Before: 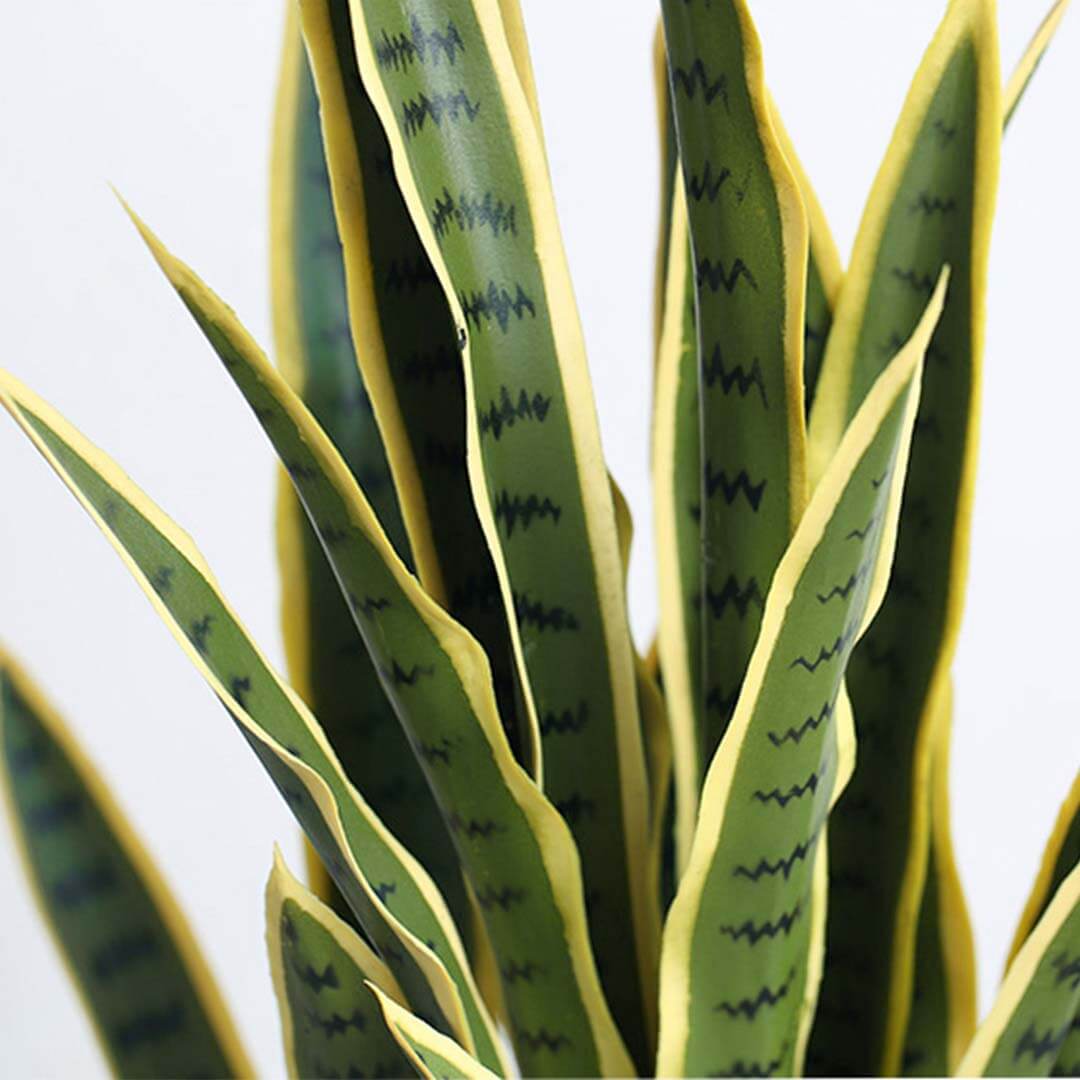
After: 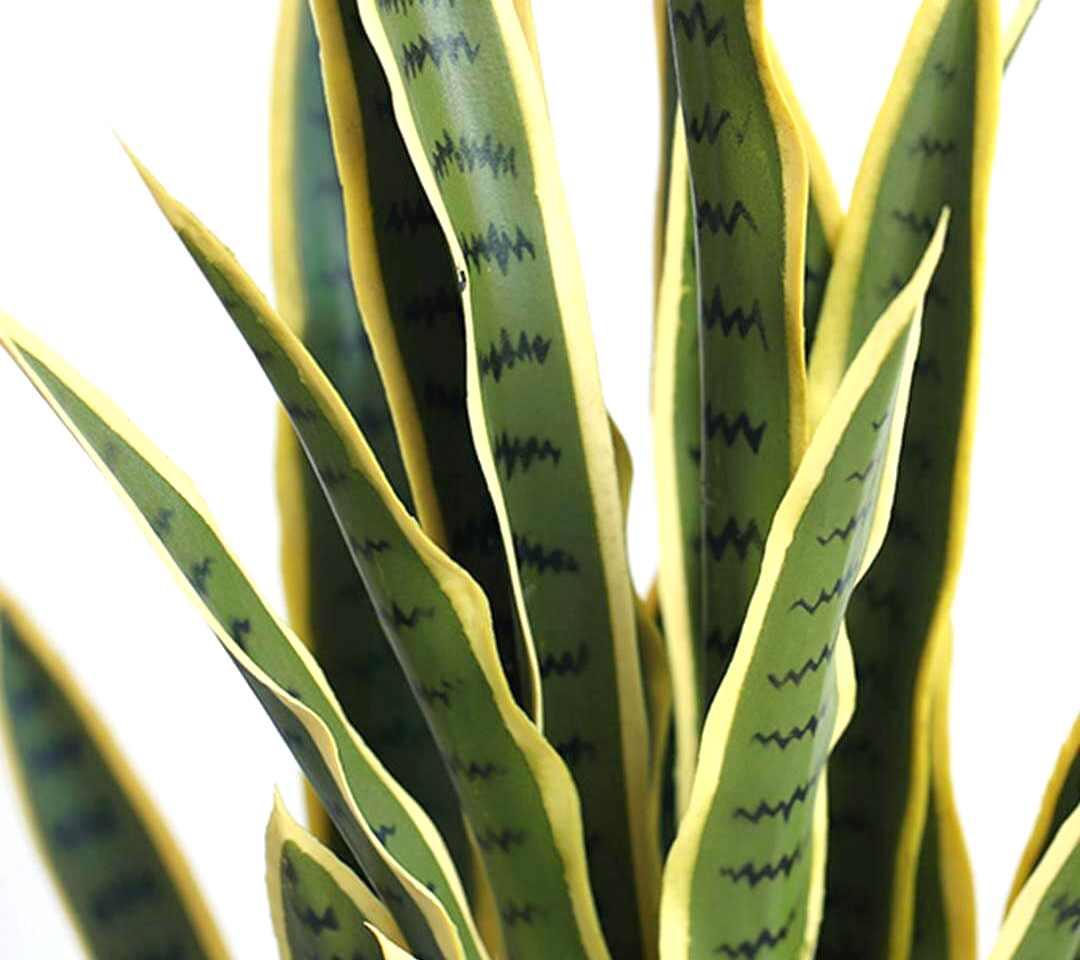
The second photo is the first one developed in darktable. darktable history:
crop and rotate: top 5.489%, bottom 5.571%
exposure: black level correction 0, exposure 0.301 EV, compensate exposure bias true, compensate highlight preservation false
